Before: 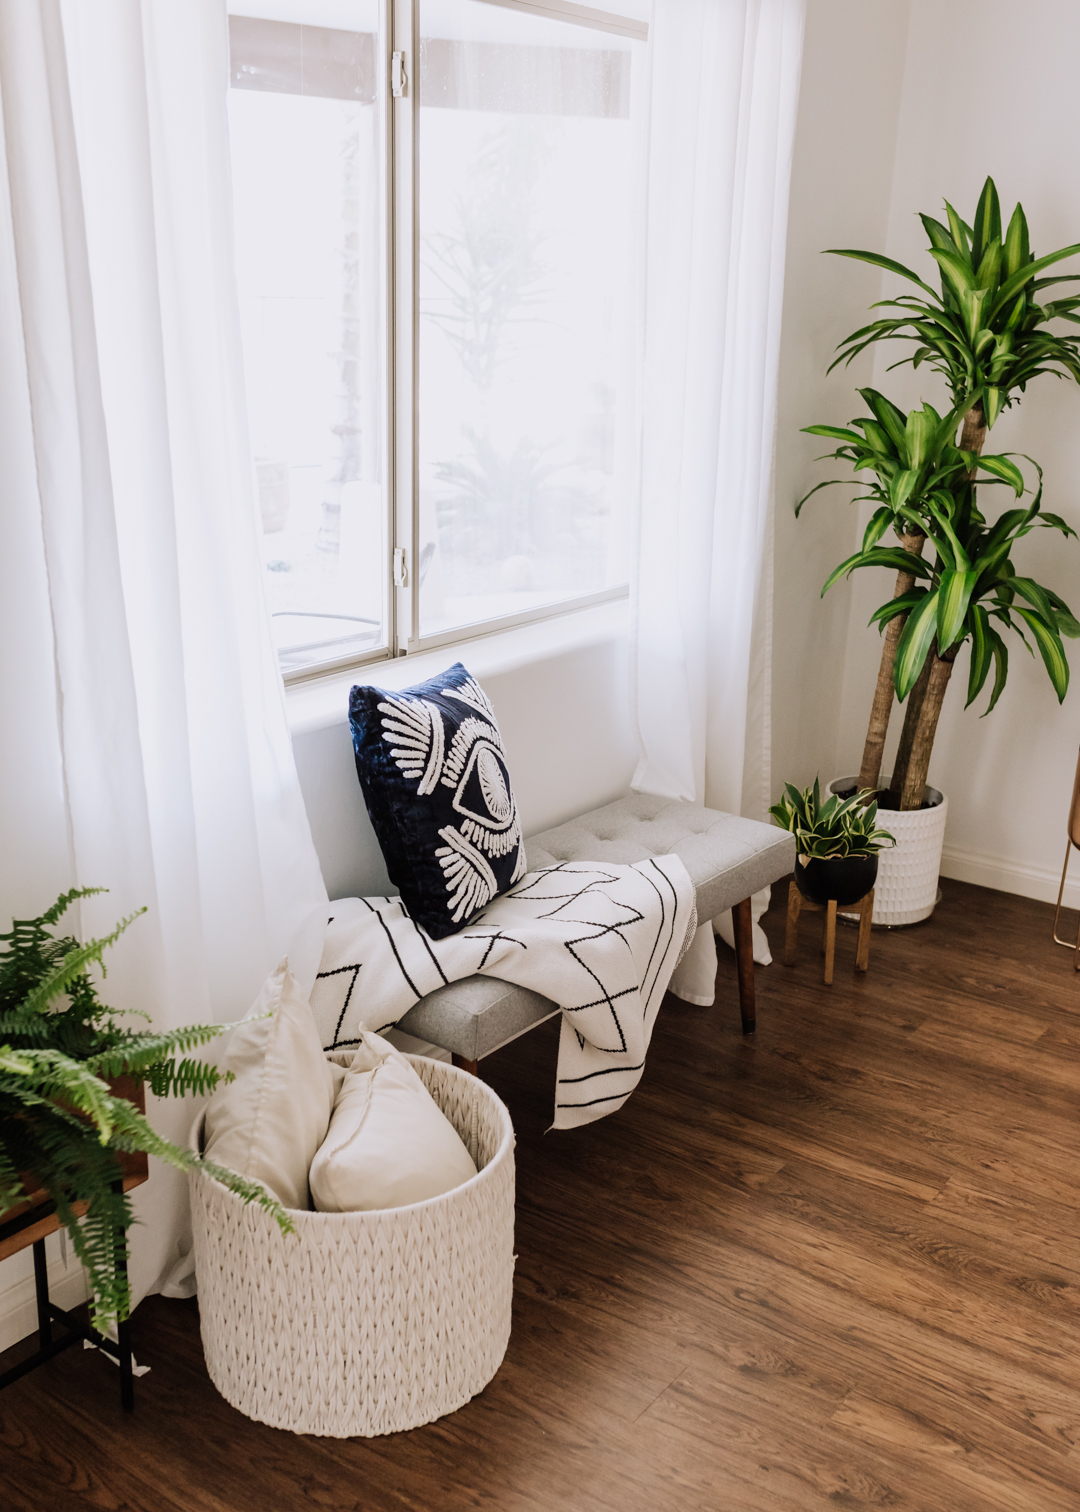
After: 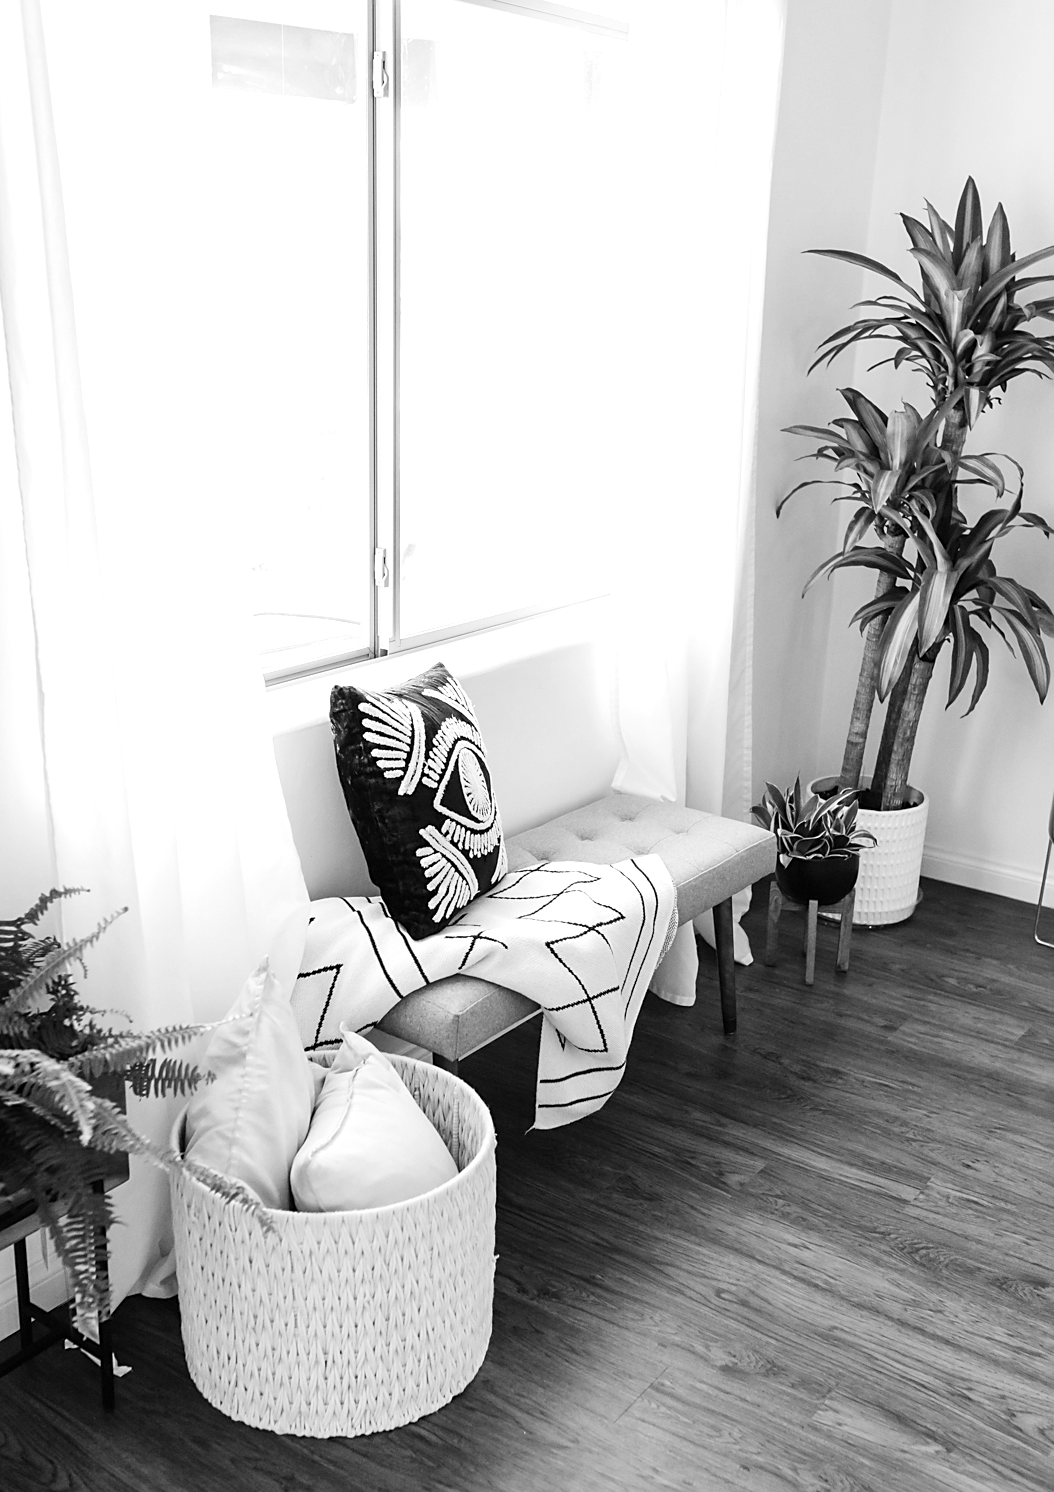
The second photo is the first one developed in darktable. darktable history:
exposure: exposure 0.6 EV, compensate highlight preservation false
sharpen: radius 1.864, amount 0.398, threshold 1.271
crop and rotate: left 1.774%, right 0.633%, bottom 1.28%
rotate and perspective: automatic cropping original format, crop left 0, crop top 0
monochrome: on, module defaults
